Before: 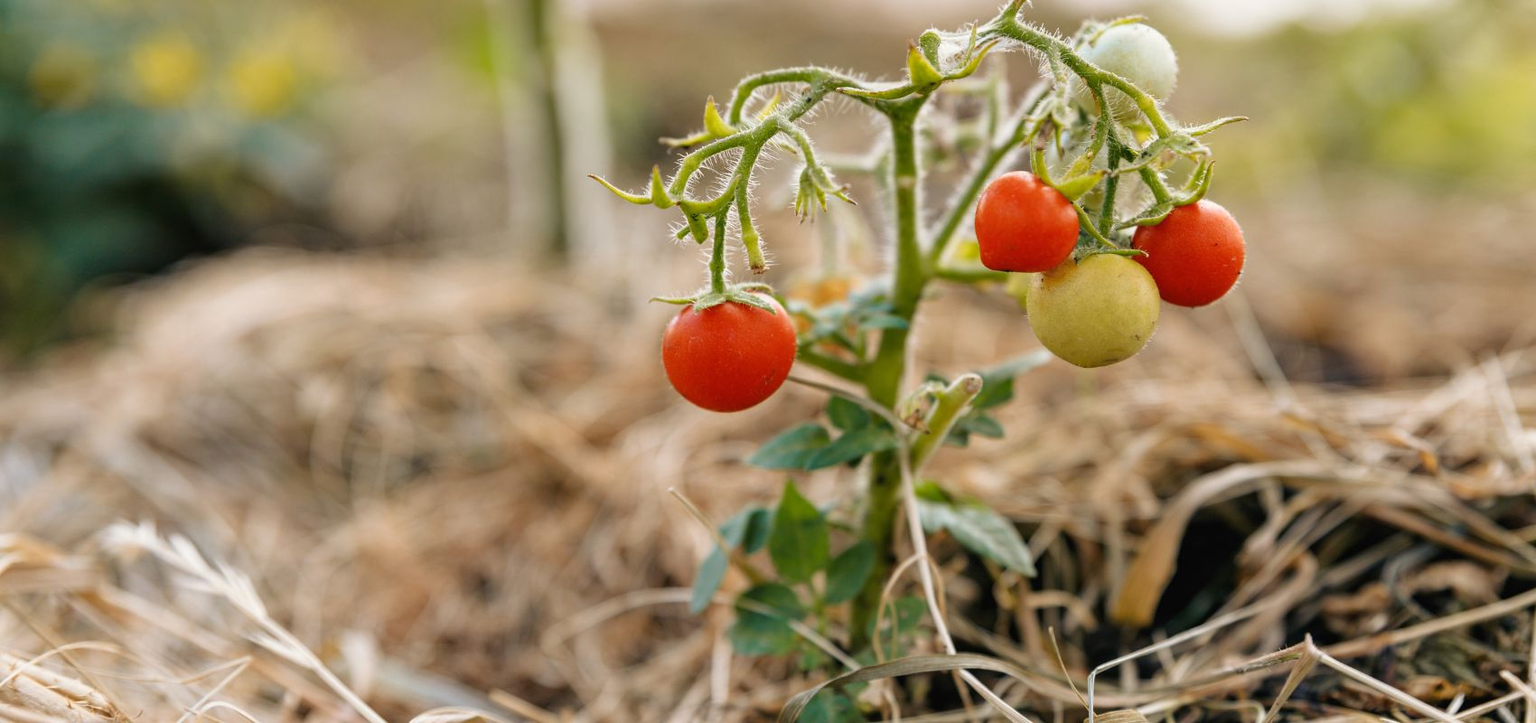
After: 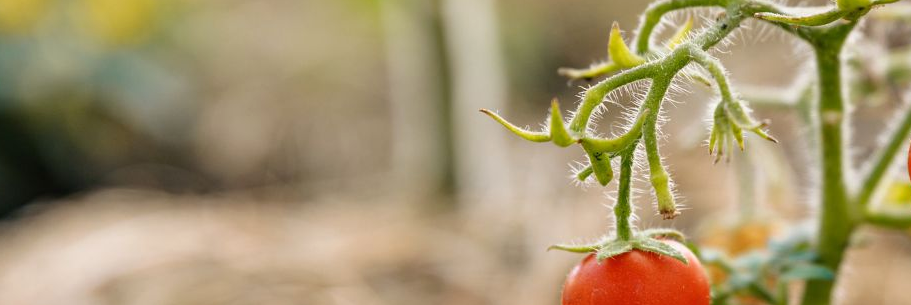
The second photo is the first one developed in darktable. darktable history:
crop: left 10.098%, top 10.544%, right 36.306%, bottom 51.257%
levels: levels [0, 0.492, 0.984]
